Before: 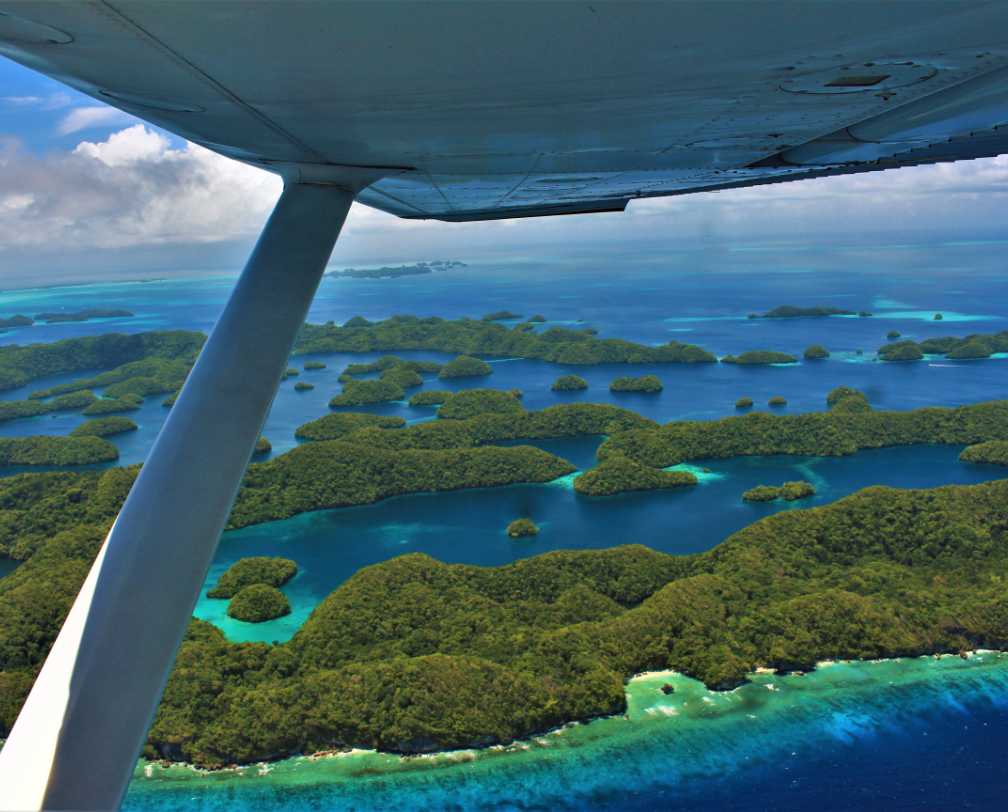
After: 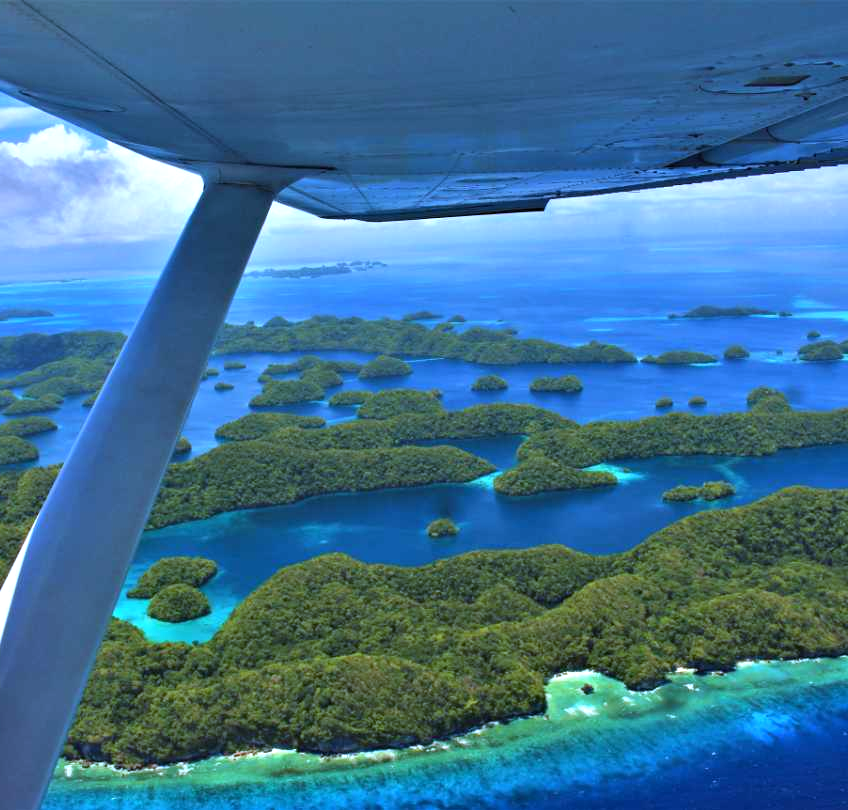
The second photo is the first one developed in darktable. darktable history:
crop: left 8.026%, right 7.374%
exposure: black level correction 0.001, exposure 0.5 EV, compensate exposure bias true, compensate highlight preservation false
white balance: red 0.871, blue 1.249
